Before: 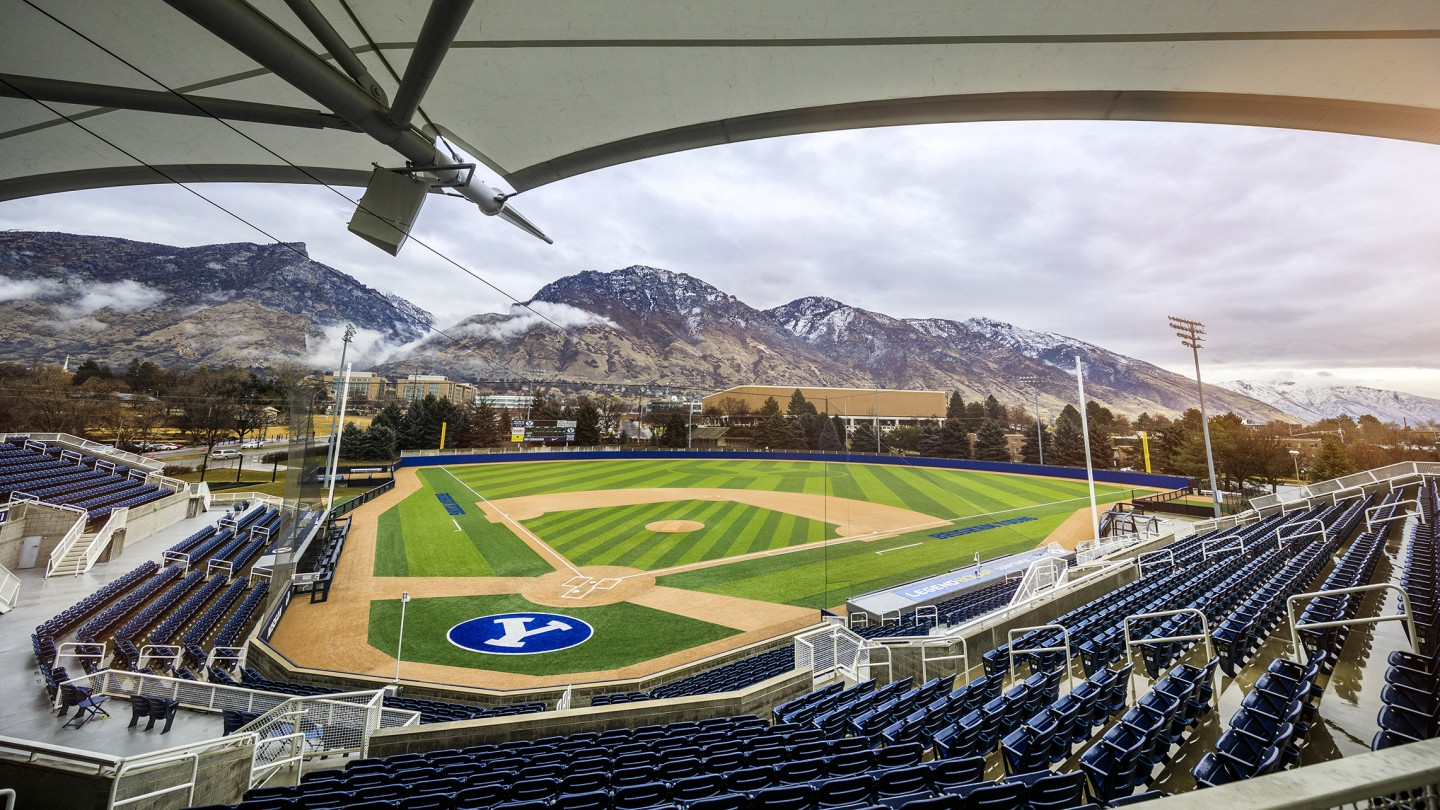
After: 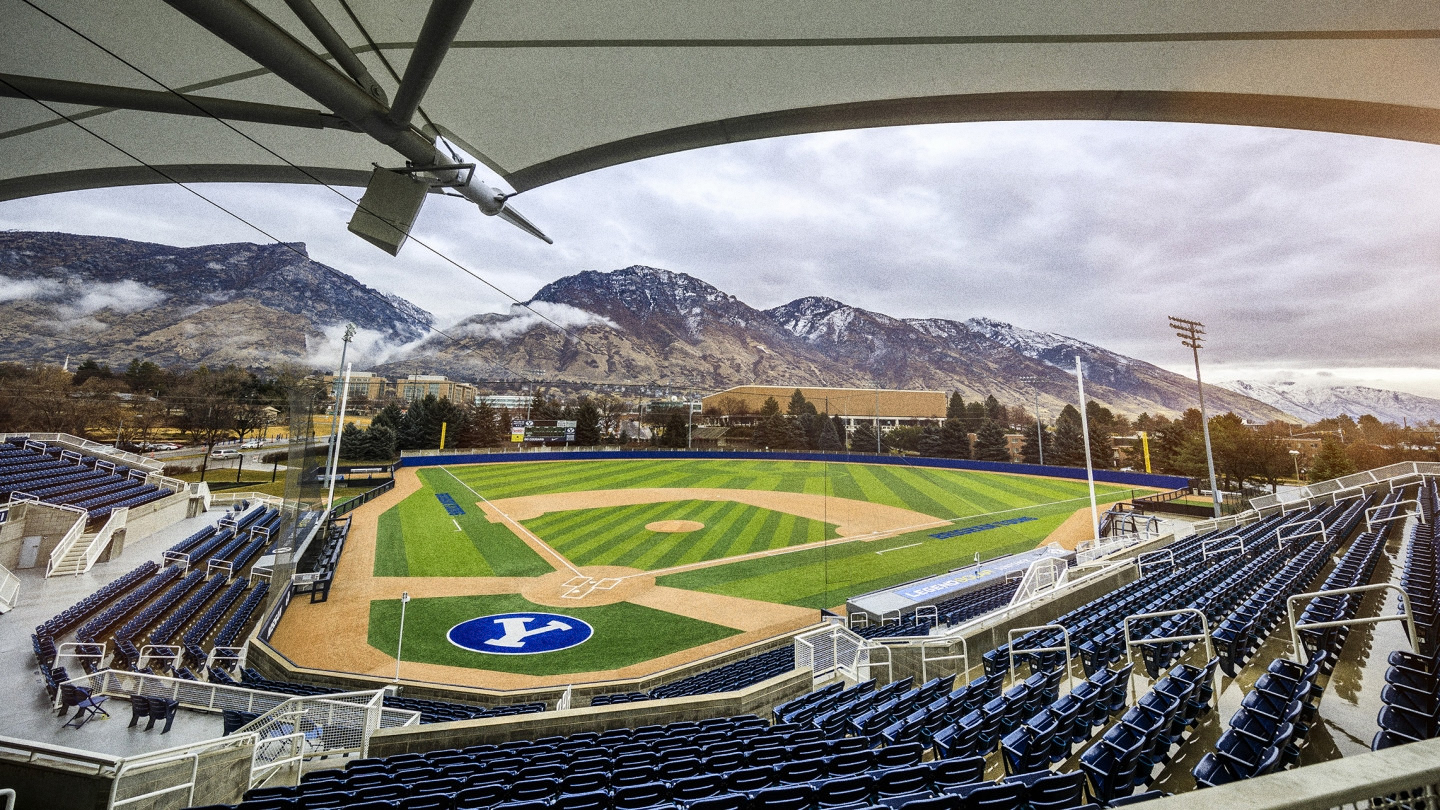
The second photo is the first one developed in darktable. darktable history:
white balance: red 1, blue 1
grain: coarseness 9.61 ISO, strength 35.62%
shadows and highlights: highlights color adjustment 0%, soften with gaussian
